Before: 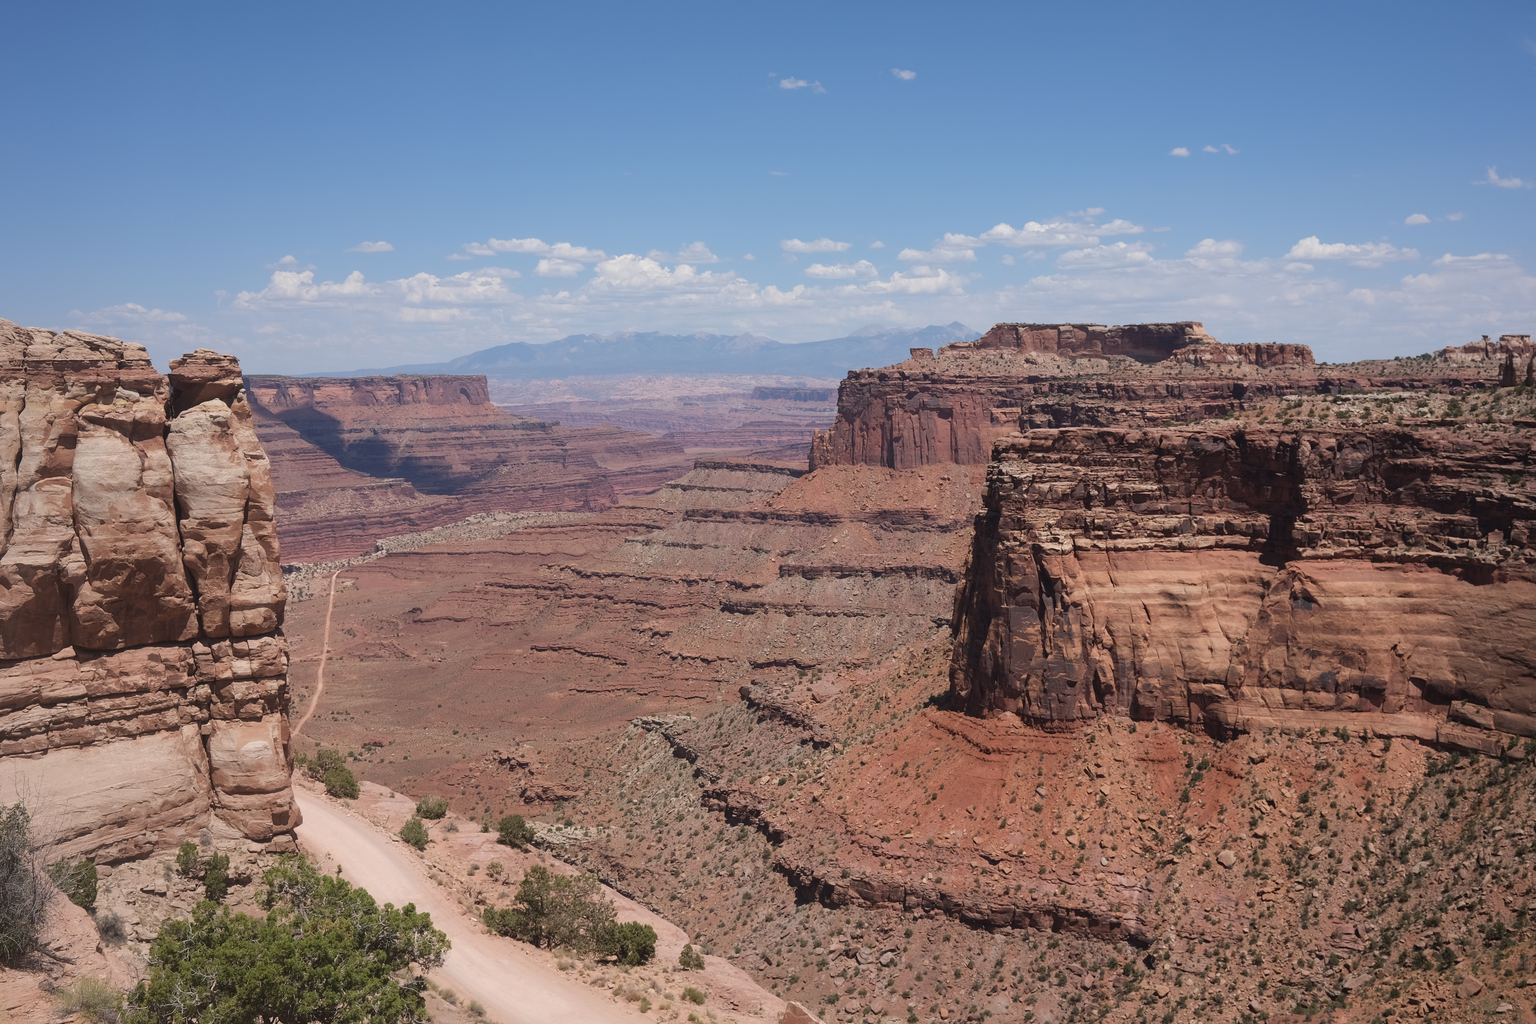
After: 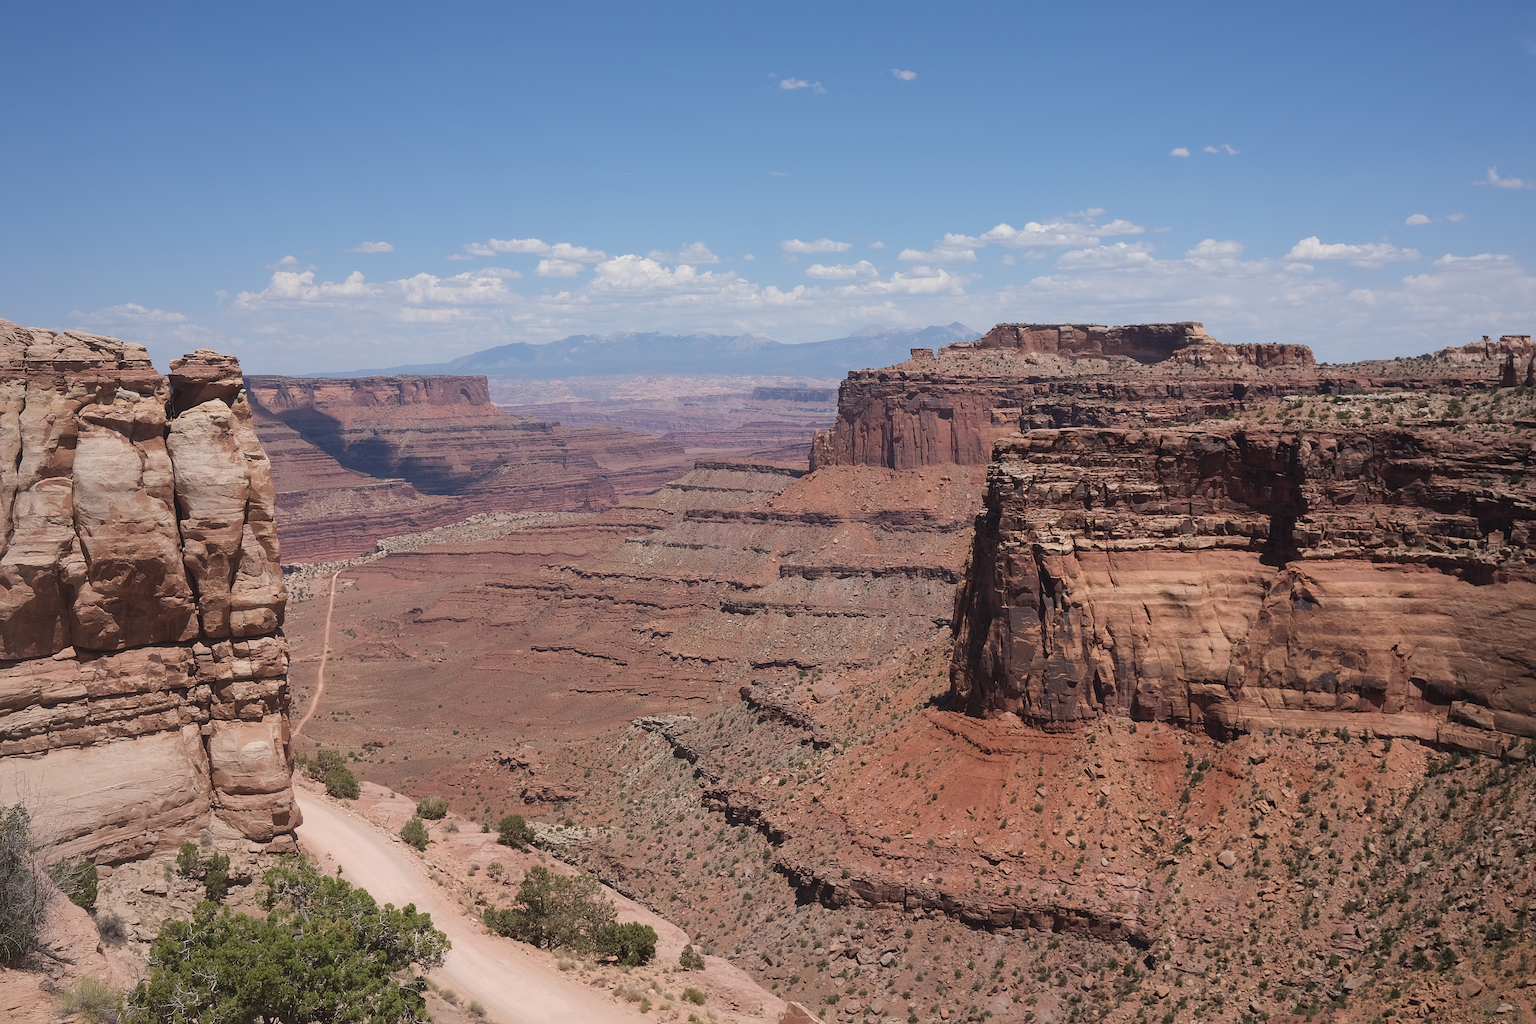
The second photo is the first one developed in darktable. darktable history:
sharpen: radius 2.486, amount 0.337
